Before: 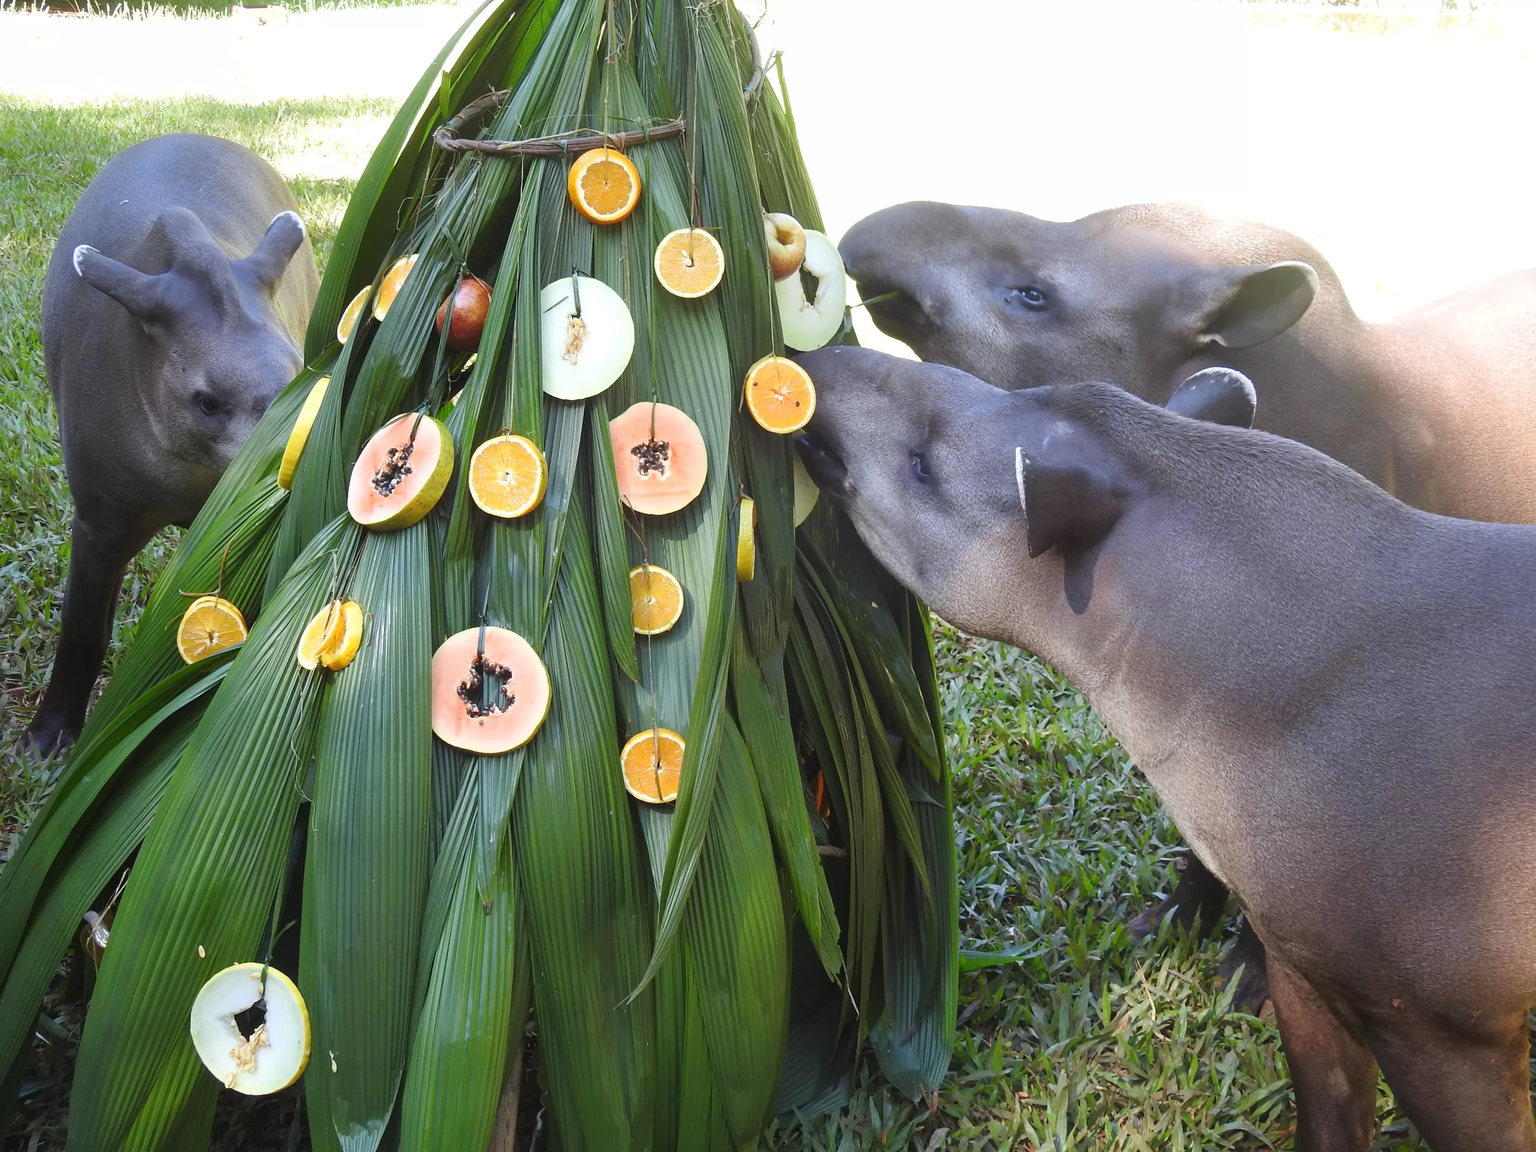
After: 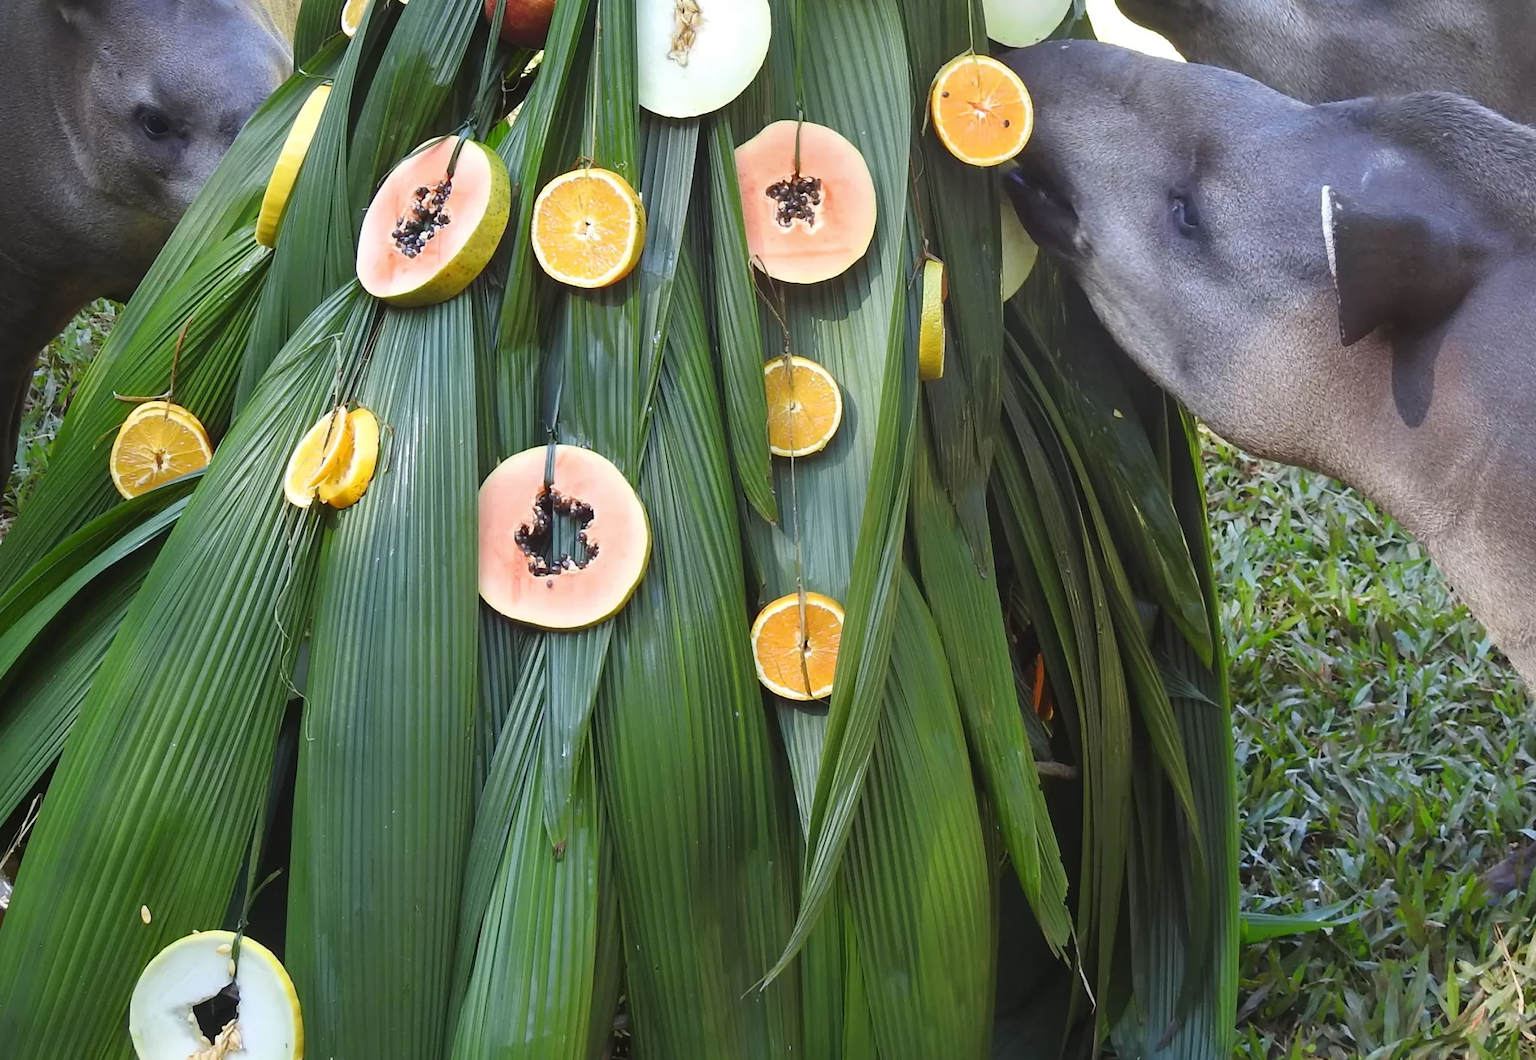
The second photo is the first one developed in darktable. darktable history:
shadows and highlights: shadows 20.78, highlights -82.43, soften with gaussian
crop: left 6.592%, top 27.686%, right 24.189%, bottom 8.56%
